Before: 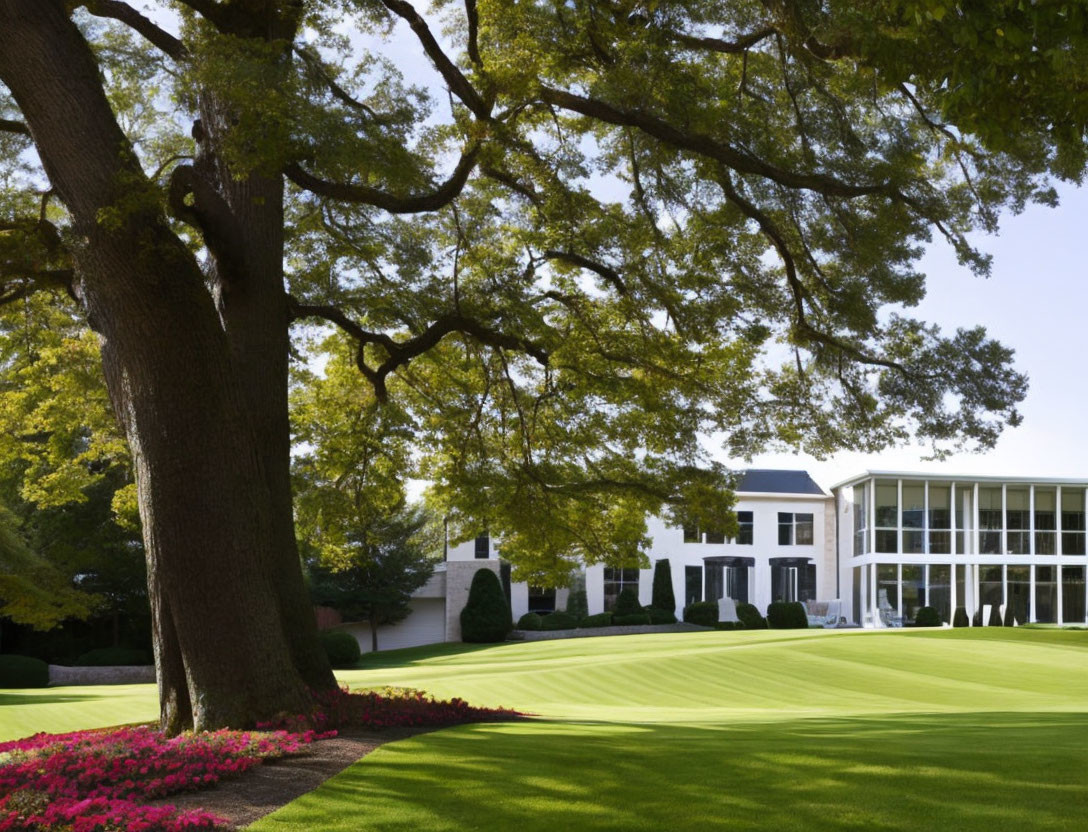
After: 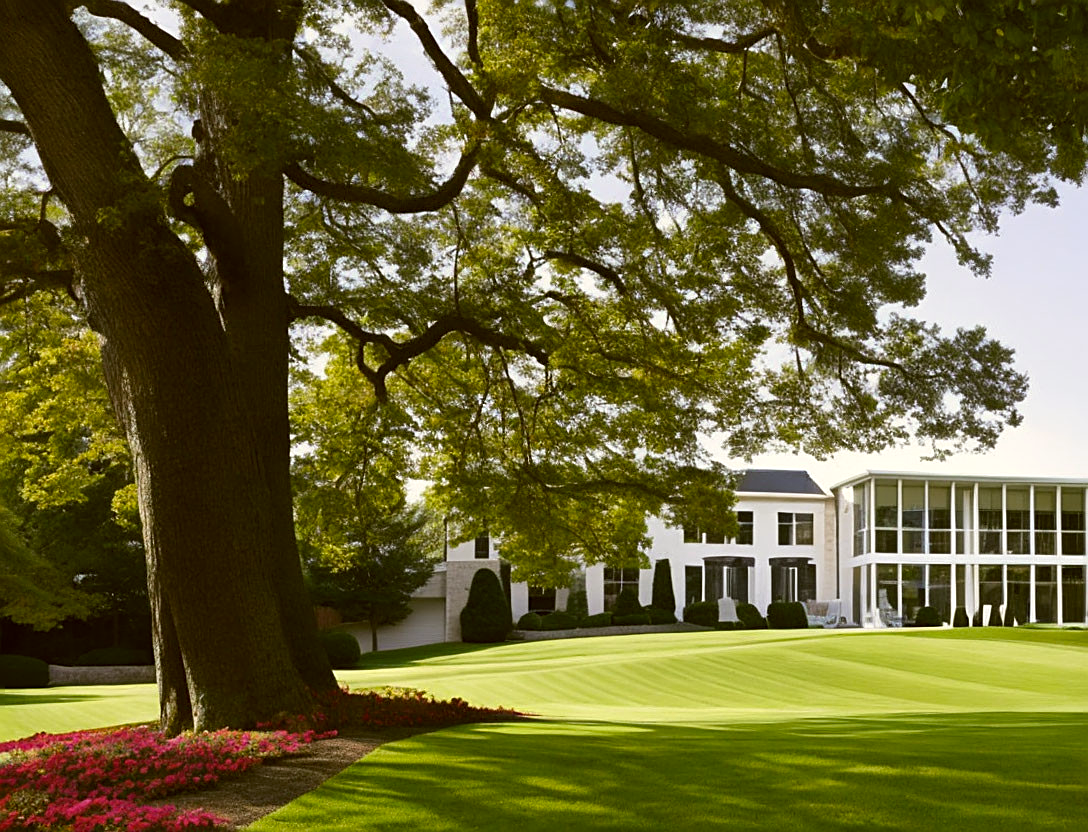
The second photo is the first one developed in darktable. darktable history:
white balance: red 1.009, blue 1.027
color correction: highlights a* -1.43, highlights b* 10.12, shadows a* 0.395, shadows b* 19.35
sharpen: on, module defaults
